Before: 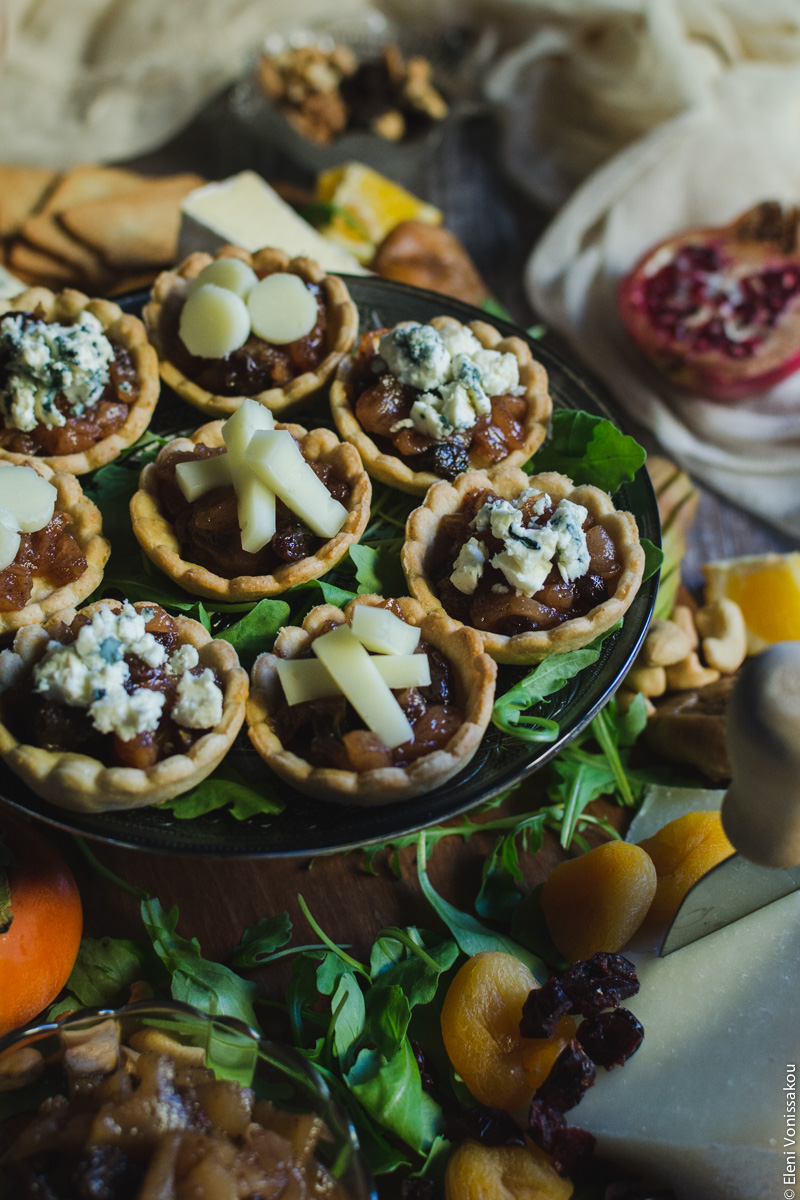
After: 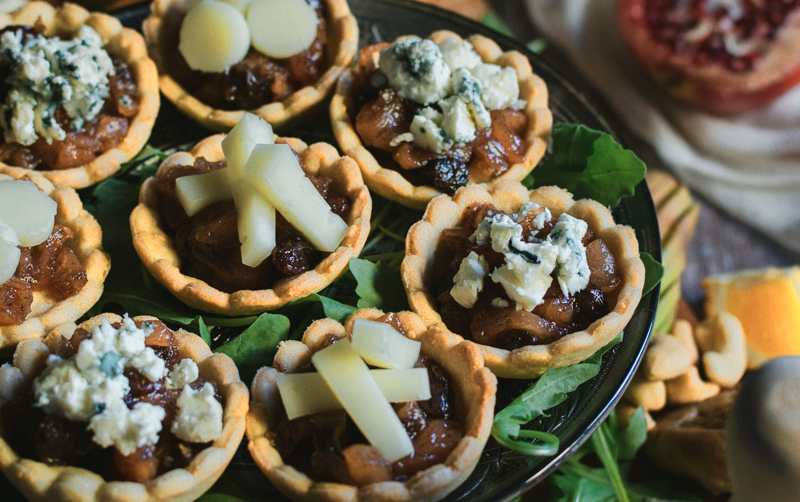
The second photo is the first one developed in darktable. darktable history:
color zones: curves: ch0 [(0.018, 0.548) (0.197, 0.654) (0.425, 0.447) (0.605, 0.658) (0.732, 0.579)]; ch1 [(0.105, 0.531) (0.224, 0.531) (0.386, 0.39) (0.618, 0.456) (0.732, 0.456) (0.956, 0.421)]; ch2 [(0.039, 0.583) (0.215, 0.465) (0.399, 0.544) (0.465, 0.548) (0.614, 0.447) (0.724, 0.43) (0.882, 0.623) (0.956, 0.632)]
crop and rotate: top 23.84%, bottom 34.294%
color balance: mode lift, gamma, gain (sRGB), lift [1, 0.99, 1.01, 0.992], gamma [1, 1.037, 0.974, 0.963]
